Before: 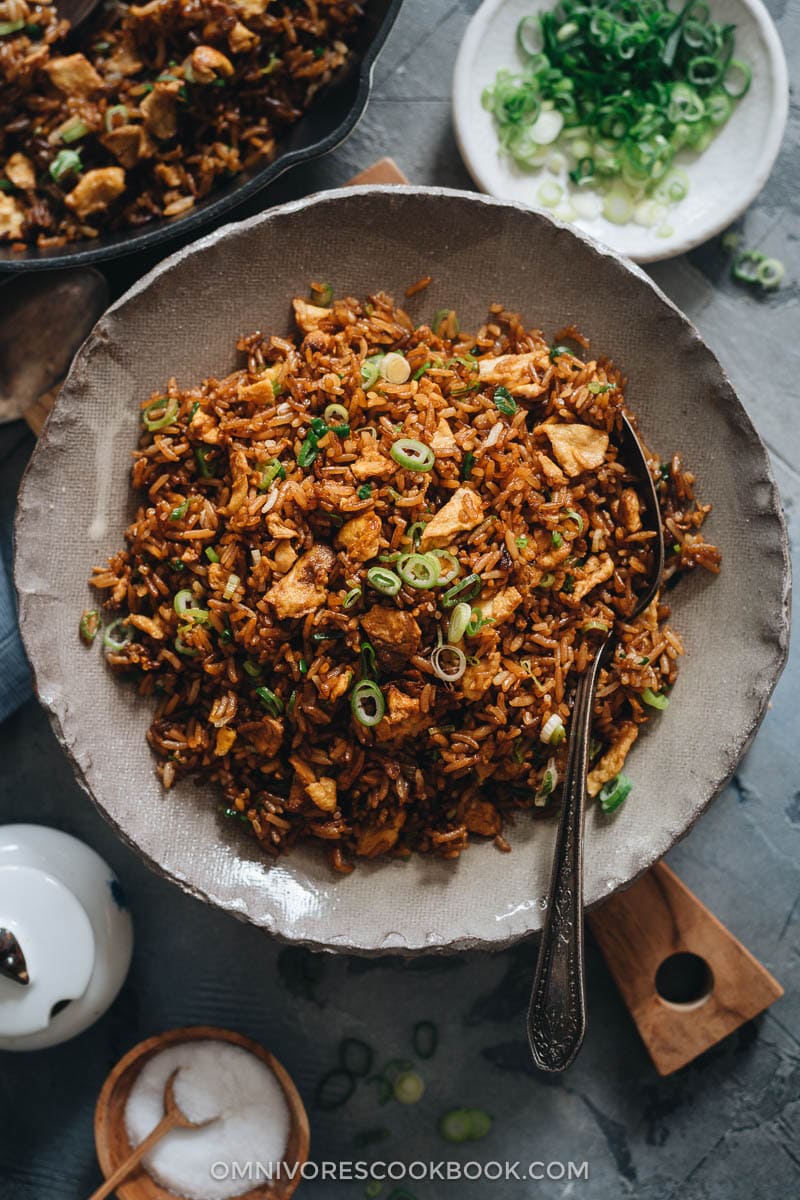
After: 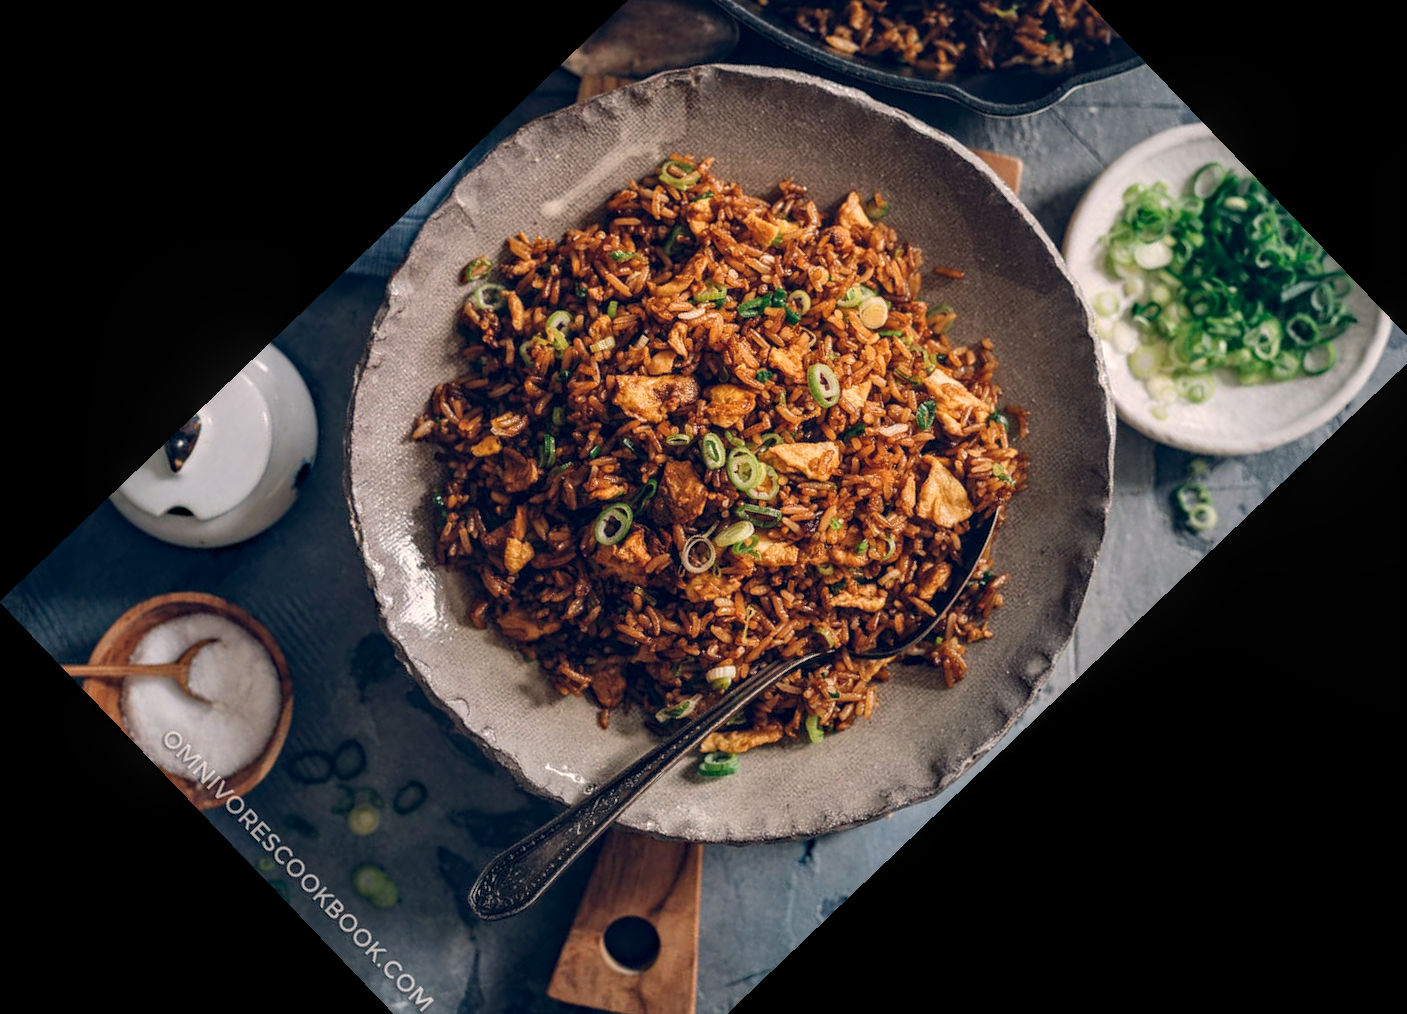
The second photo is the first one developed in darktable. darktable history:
local contrast: on, module defaults
crop and rotate: angle -46.26°, top 16.234%, right 0.912%, bottom 11.704%
haze removal: compatibility mode true, adaptive false
color balance rgb: shadows lift › hue 87.51°, highlights gain › chroma 3.21%, highlights gain › hue 55.1°, global offset › chroma 0.15%, global offset › hue 253.66°, linear chroma grading › global chroma 0.5%
